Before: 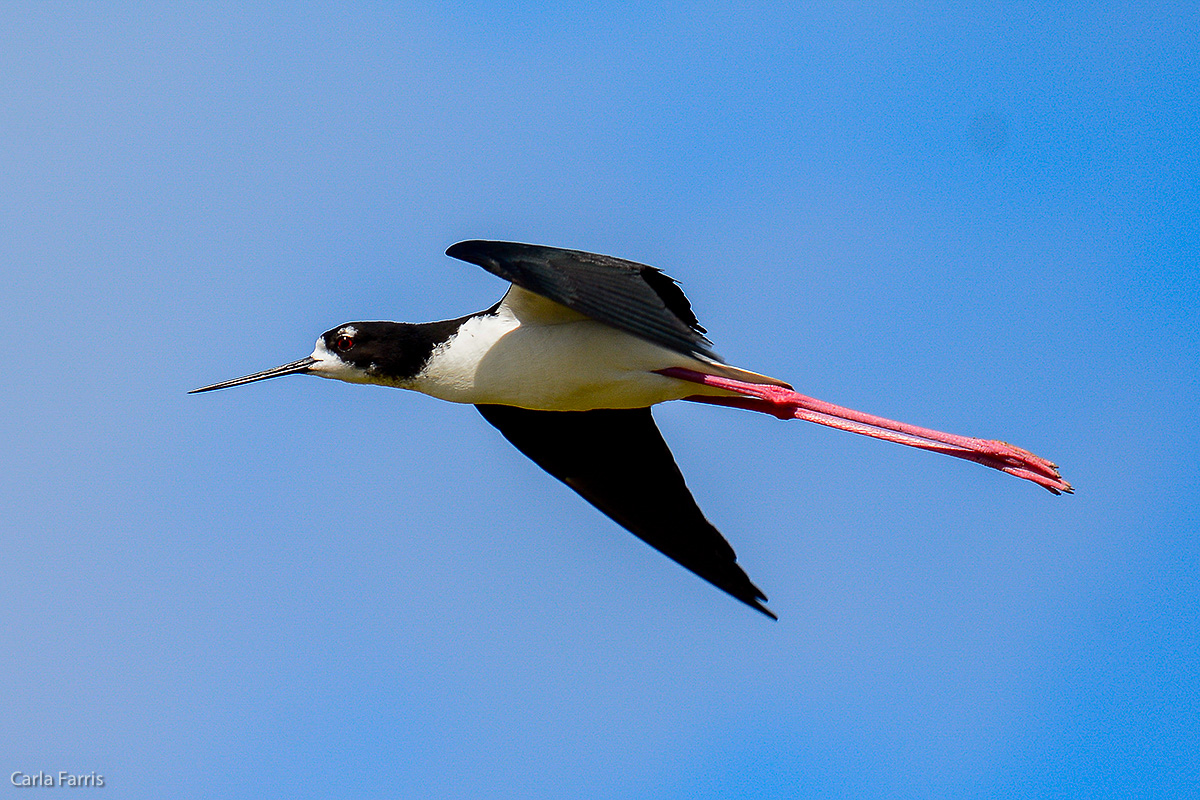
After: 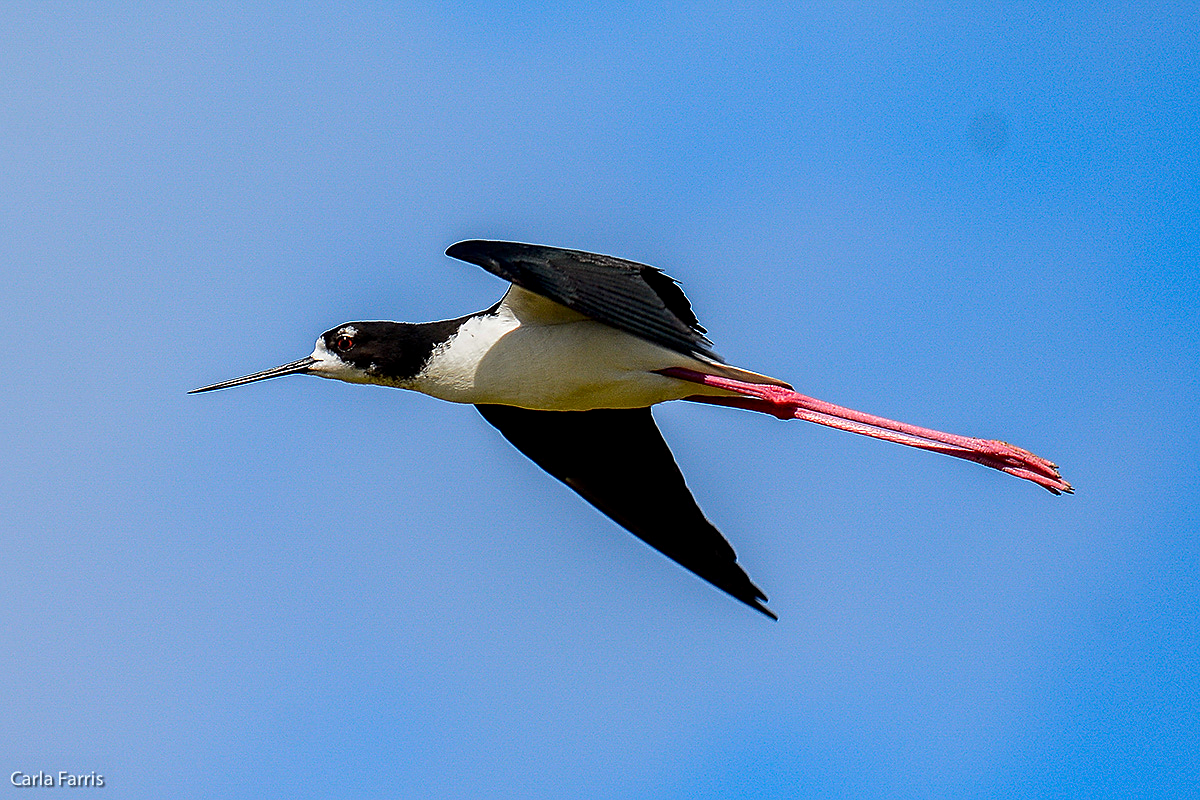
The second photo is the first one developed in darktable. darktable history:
local contrast: detail 130%
tone equalizer: on, module defaults
sharpen: on, module defaults
